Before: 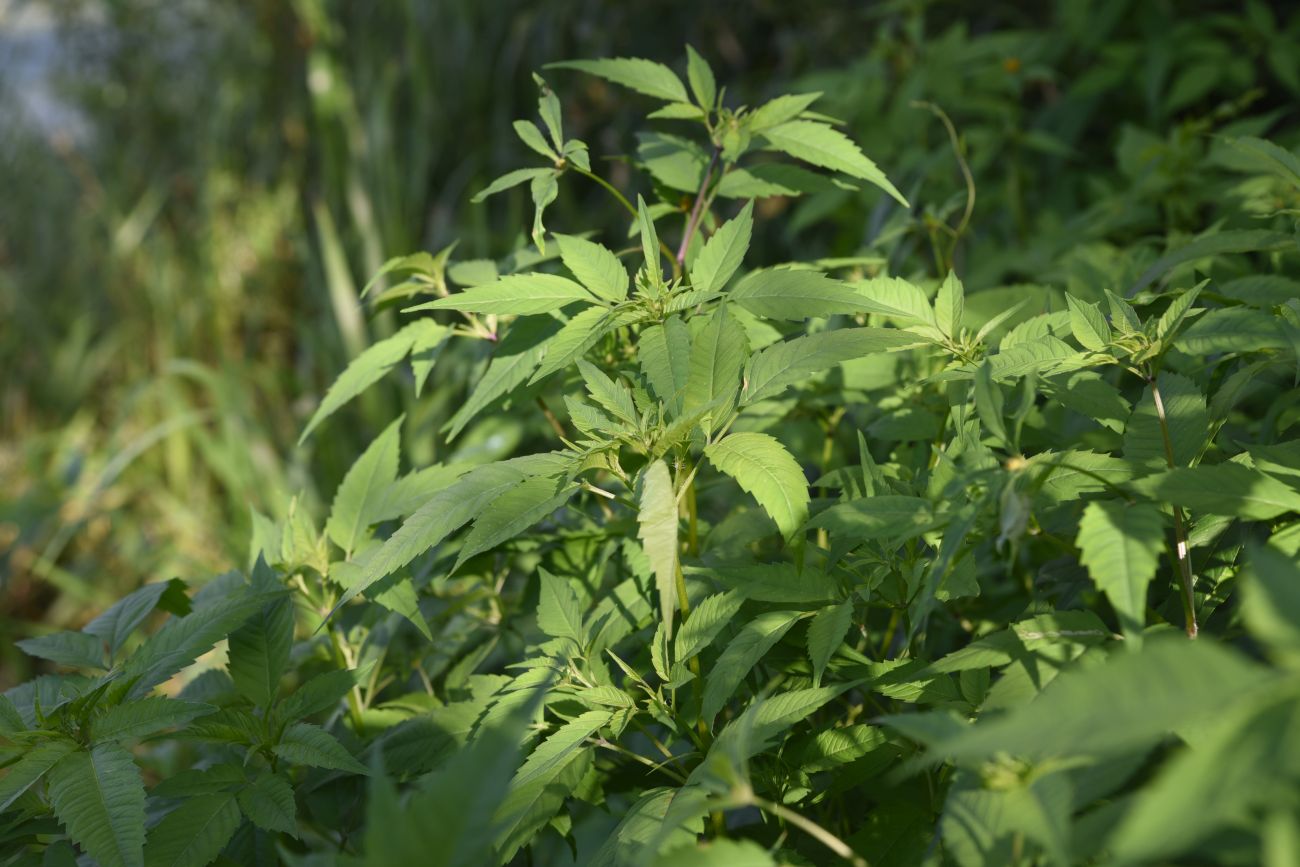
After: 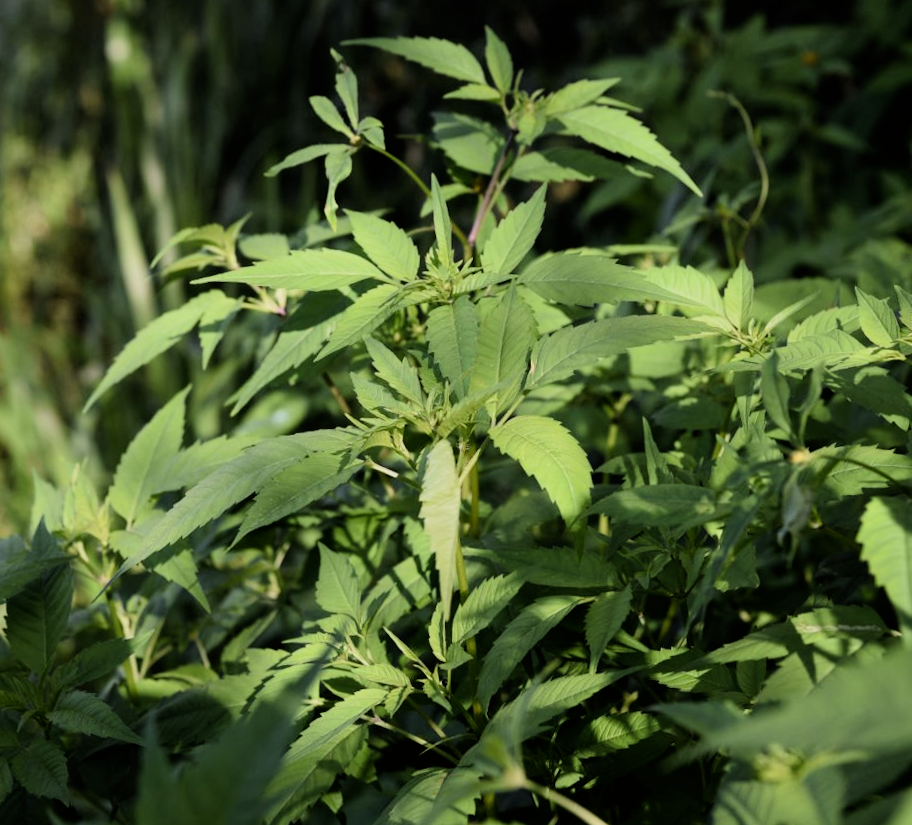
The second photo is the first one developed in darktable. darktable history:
crop and rotate: angle -3.27°, left 14.277%, top 0.028%, right 10.766%, bottom 0.028%
rotate and perspective: rotation -1.24°, automatic cropping off
filmic rgb: black relative exposure -5 EV, white relative exposure 3.5 EV, hardness 3.19, contrast 1.4, highlights saturation mix -30%
